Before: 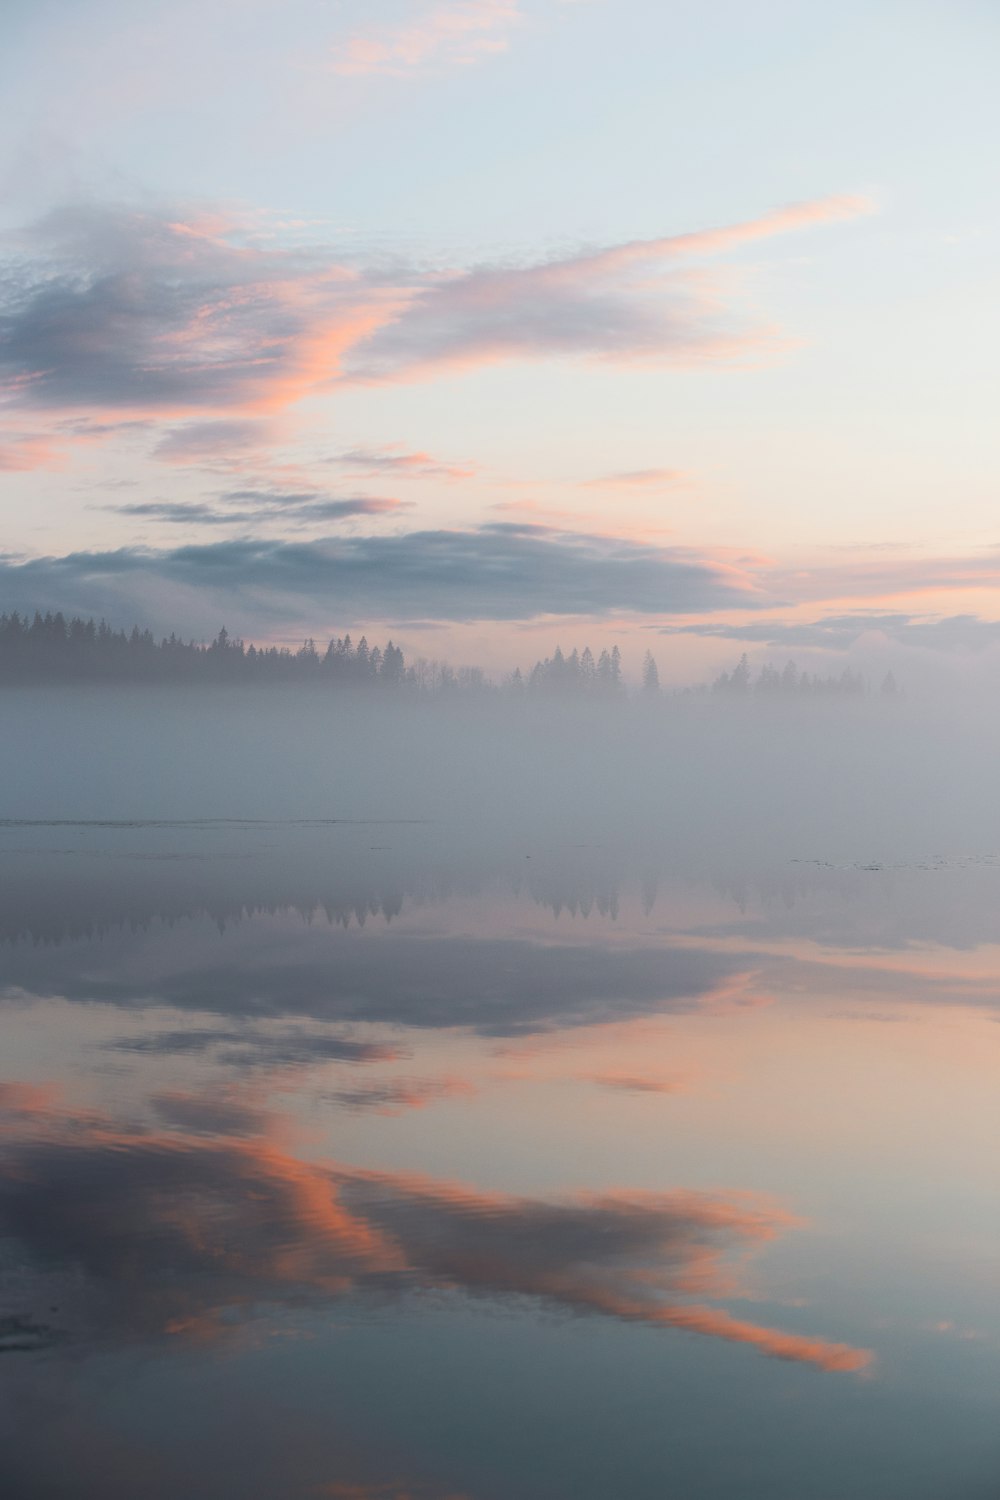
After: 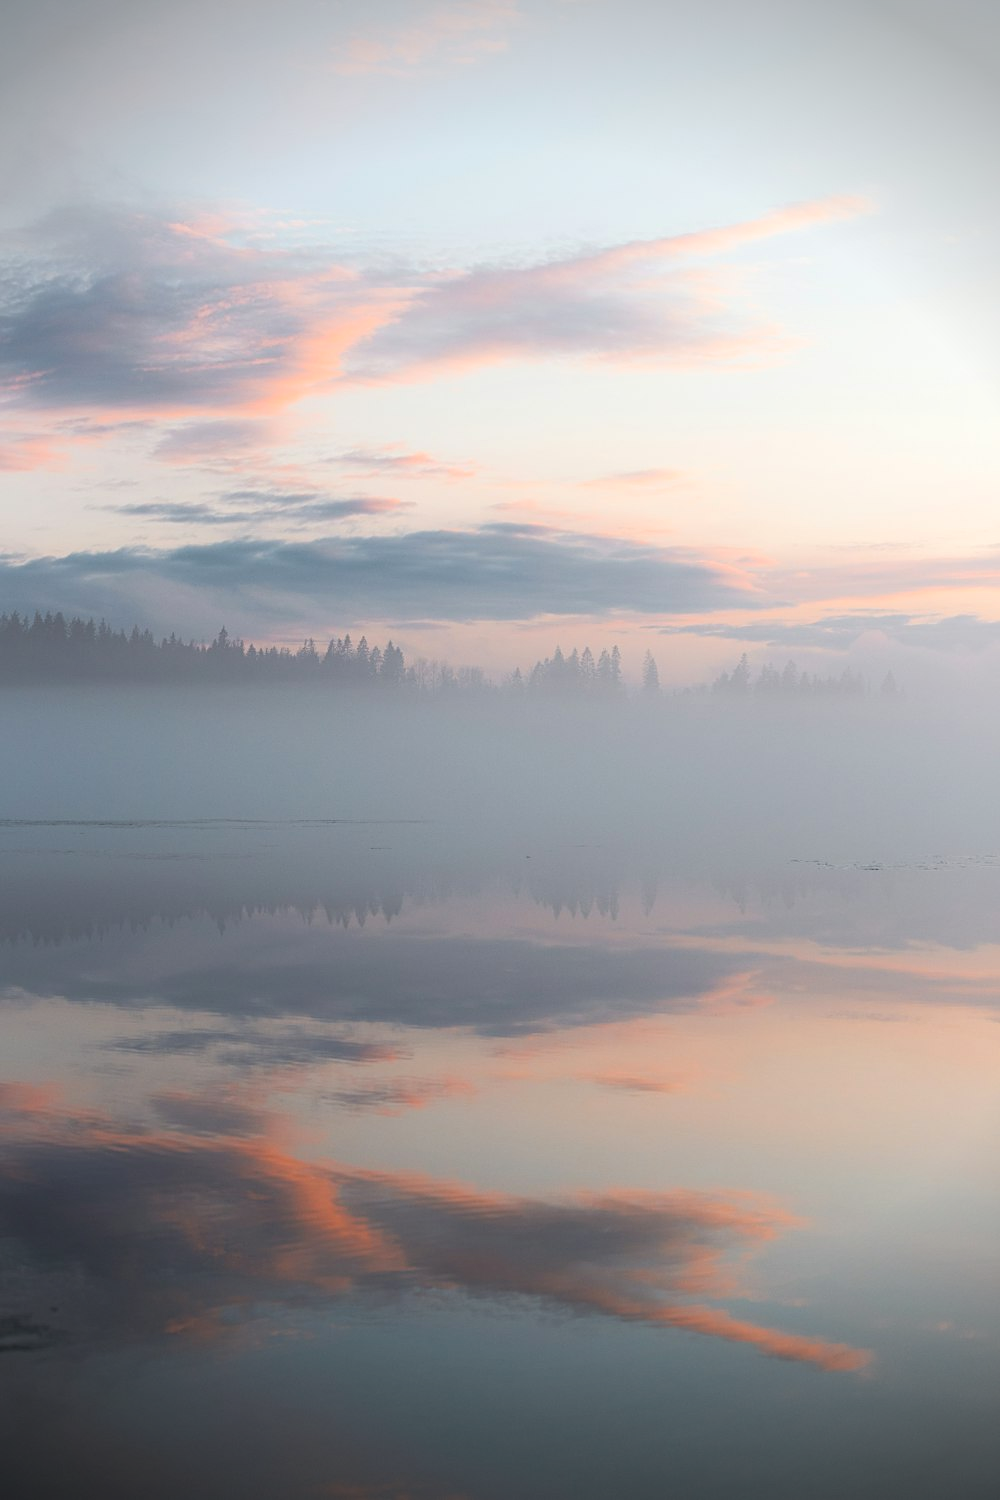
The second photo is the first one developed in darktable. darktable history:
sharpen: amount 0.2
contrast equalizer: y [[0.5, 0.488, 0.462, 0.461, 0.491, 0.5], [0.5 ×6], [0.5 ×6], [0 ×6], [0 ×6]]
vignetting: fall-off radius 31.48%, brightness -0.472
exposure: exposure 0.2 EV, compensate highlight preservation false
